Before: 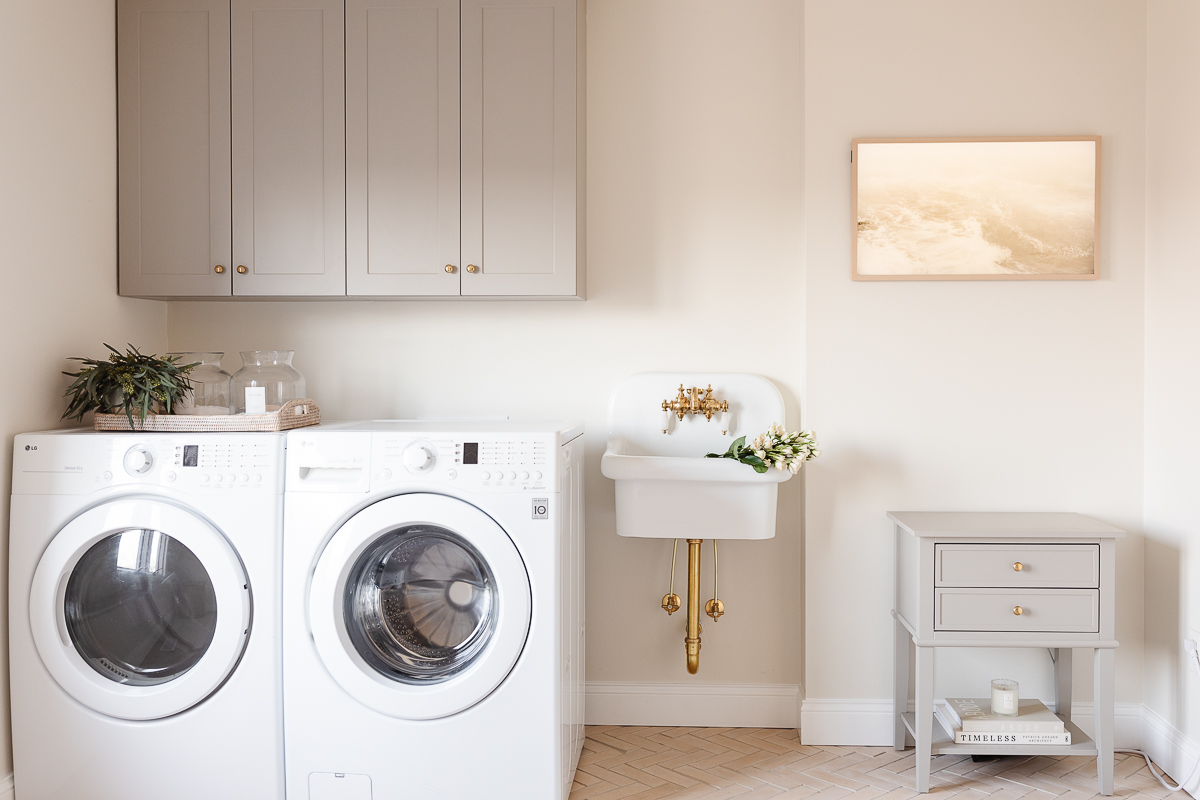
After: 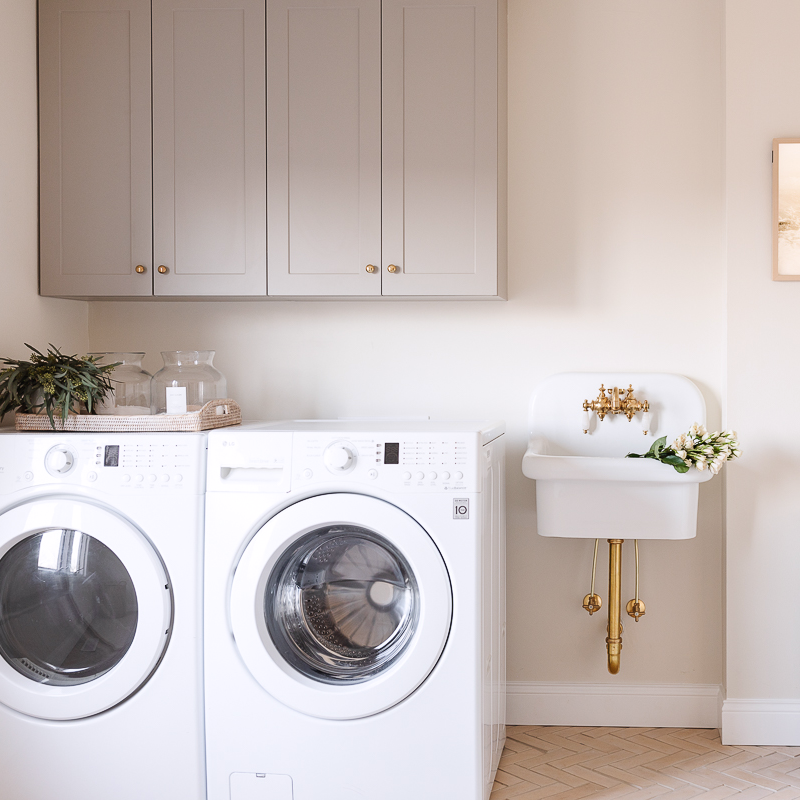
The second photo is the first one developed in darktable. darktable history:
crop and rotate: left 6.617%, right 26.717%
white balance: red 1.004, blue 1.024
